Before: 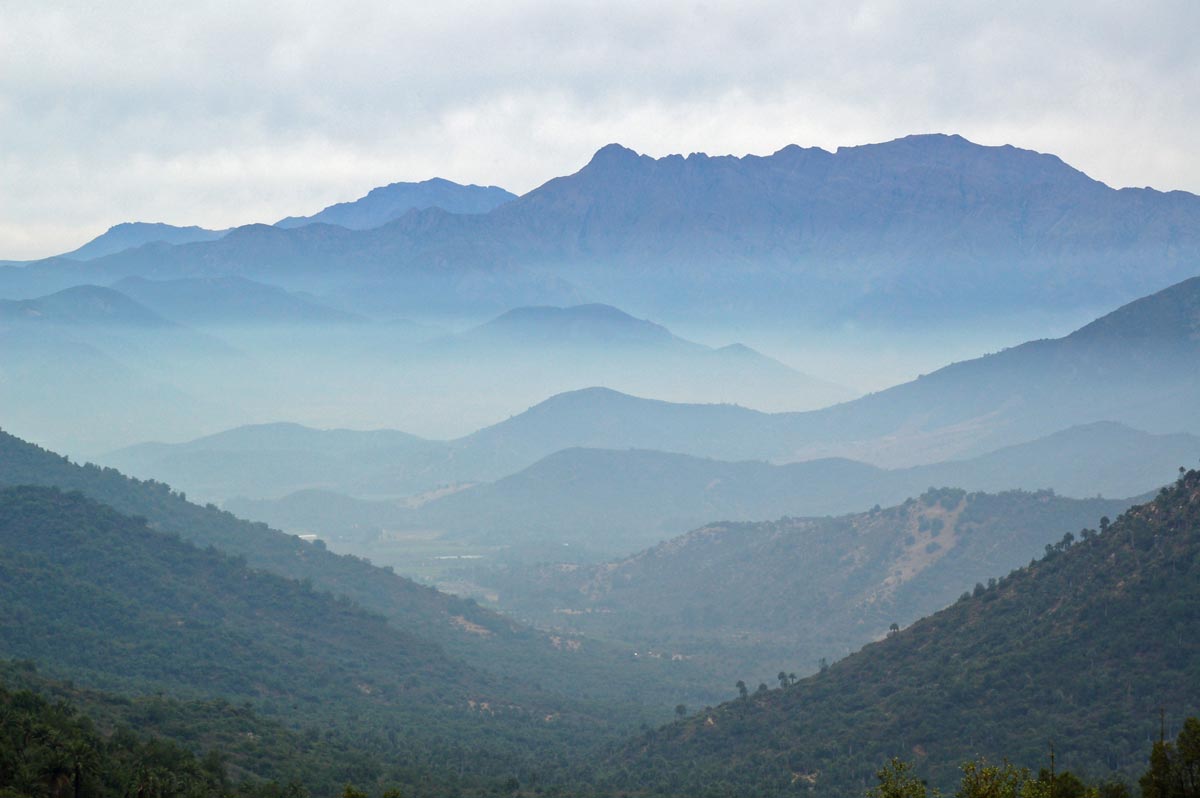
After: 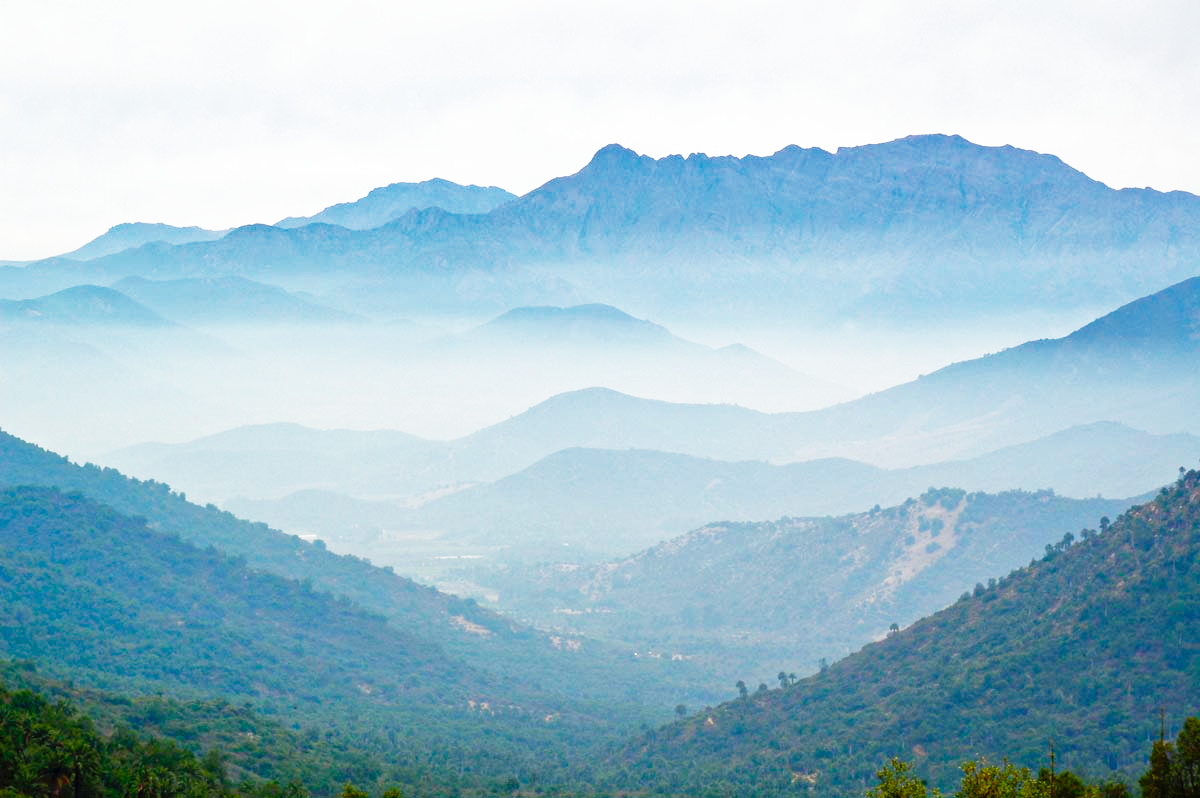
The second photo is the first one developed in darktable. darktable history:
shadows and highlights: on, module defaults
color balance rgb: perceptual saturation grading › global saturation 24.673%, perceptual saturation grading › highlights -50.961%, perceptual saturation grading › mid-tones 19.475%, perceptual saturation grading › shadows 61.964%
exposure: compensate exposure bias true, compensate highlight preservation false
base curve: curves: ch0 [(0, 0) (0.012, 0.01) (0.073, 0.168) (0.31, 0.711) (0.645, 0.957) (1, 1)], preserve colors none
